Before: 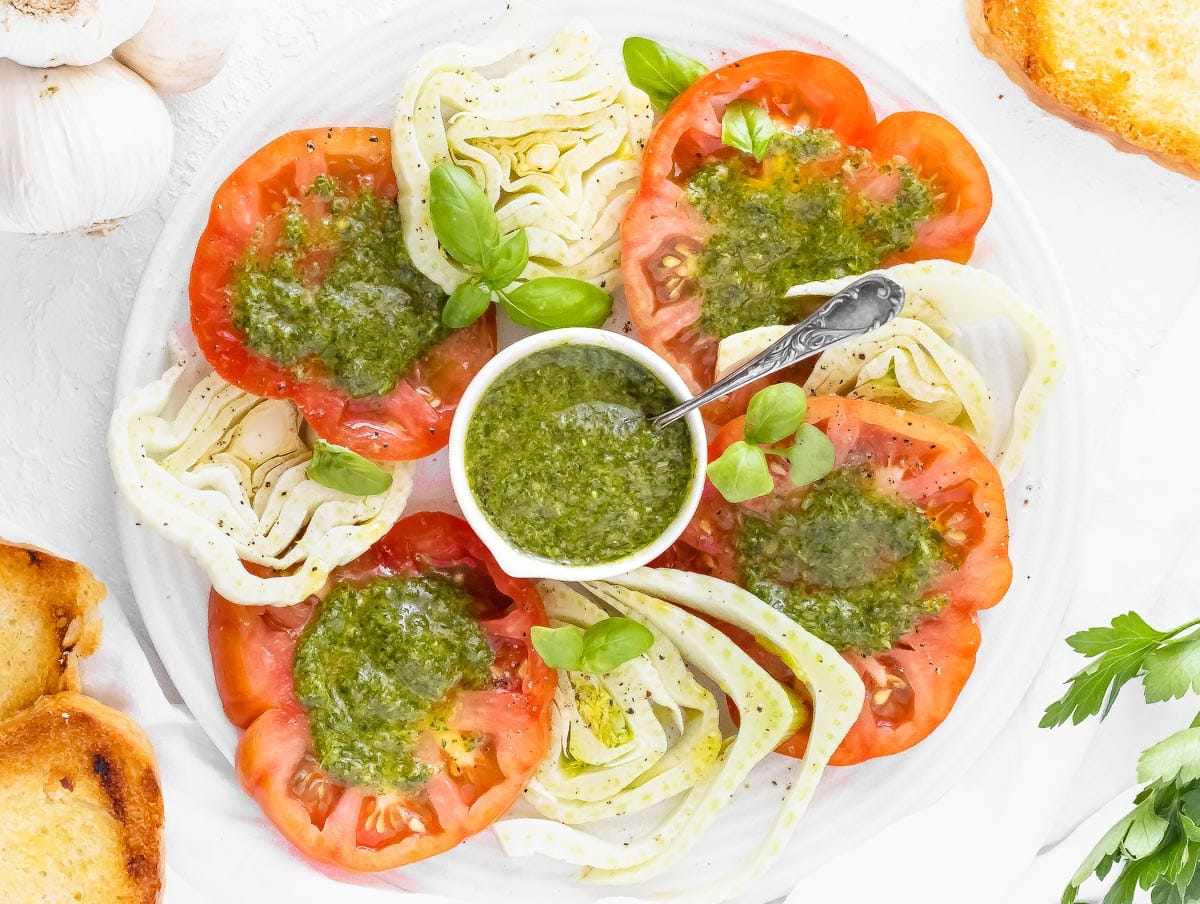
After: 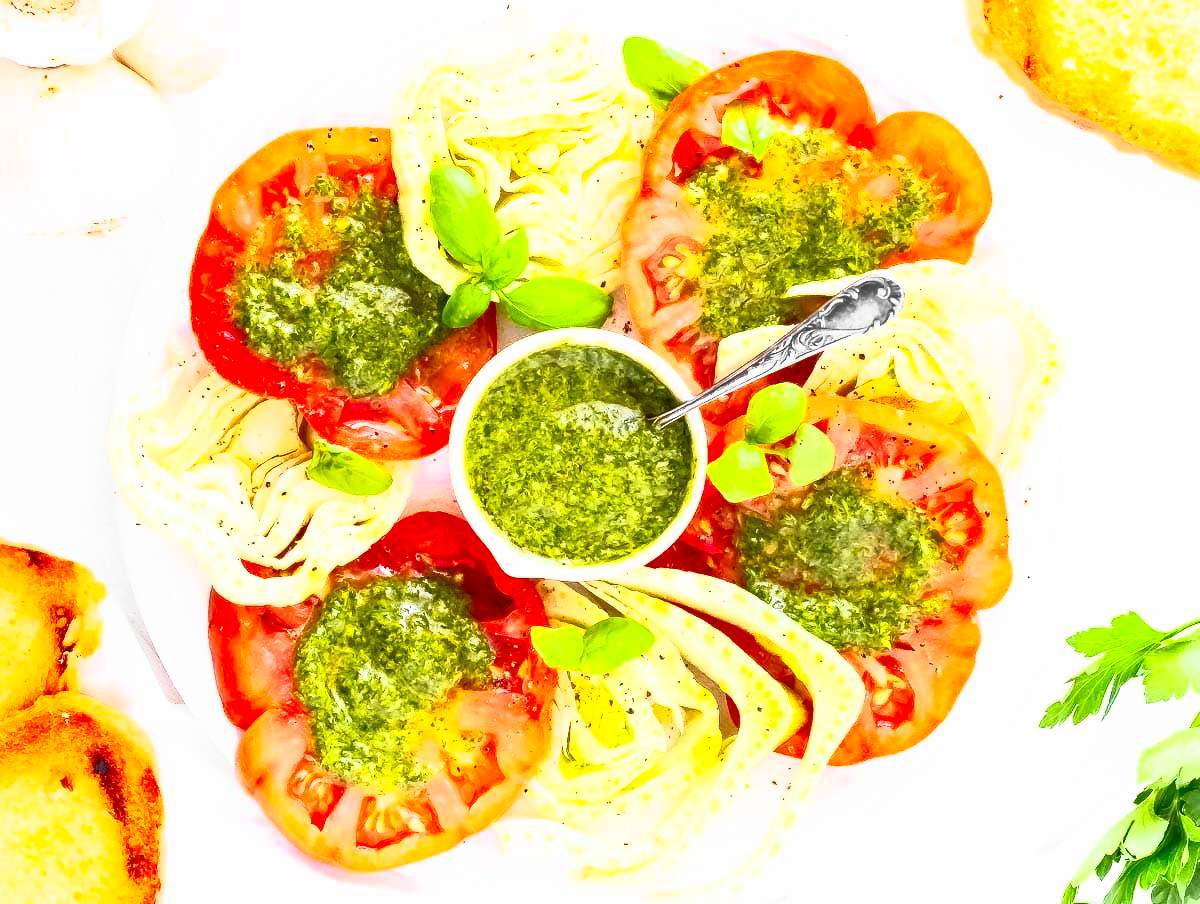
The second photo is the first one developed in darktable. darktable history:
exposure: black level correction 0.011, exposure -0.484 EV, compensate highlight preservation false
contrast brightness saturation: contrast 0.984, brightness 0.999, saturation 0.989
